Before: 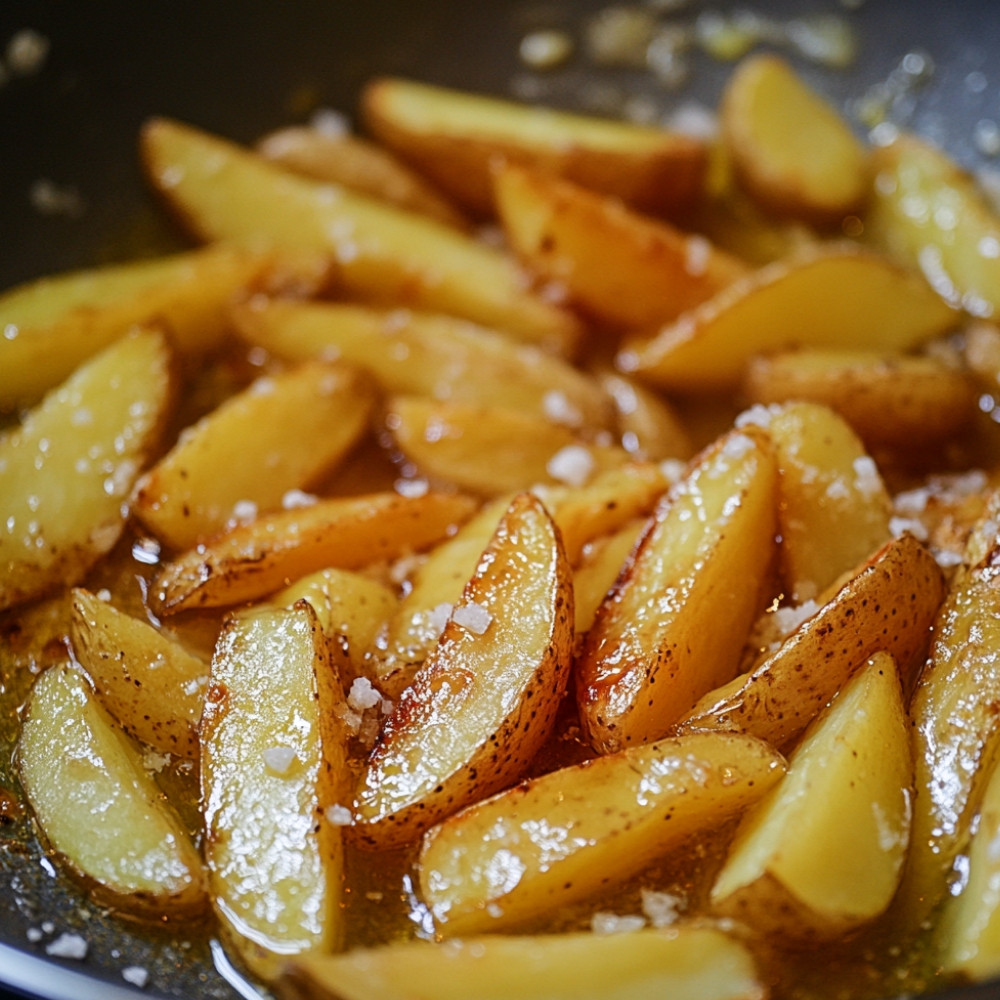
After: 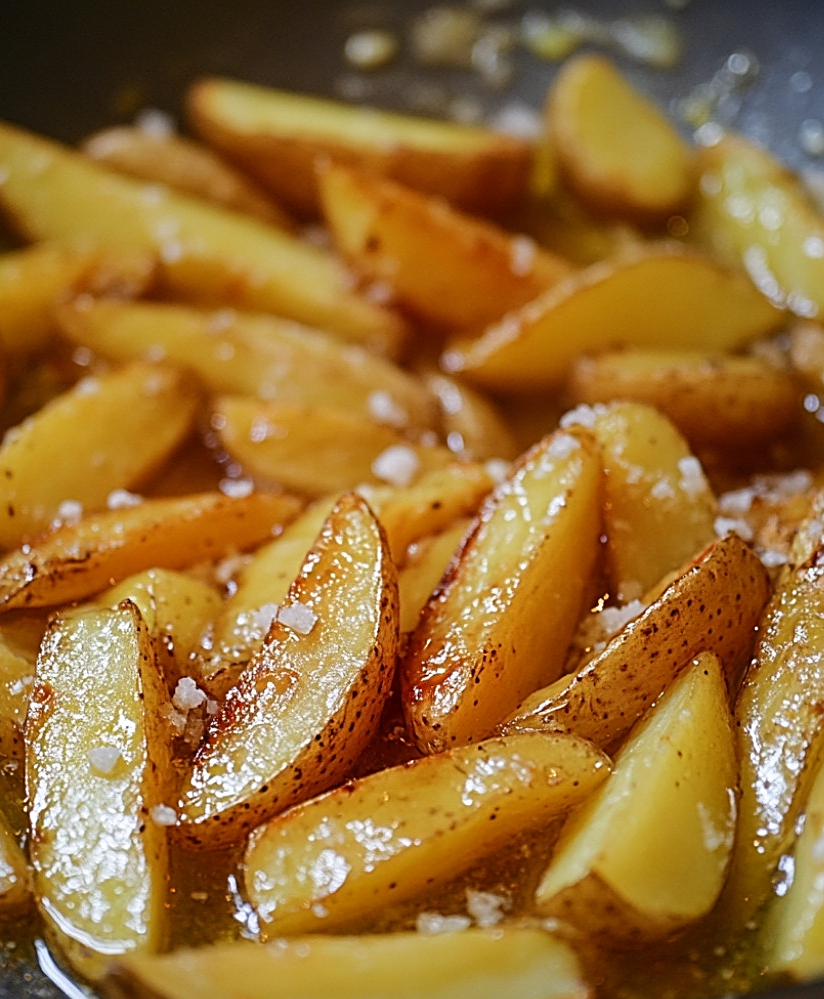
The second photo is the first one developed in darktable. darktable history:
sharpen: on, module defaults
crop: left 17.582%, bottom 0.031%
